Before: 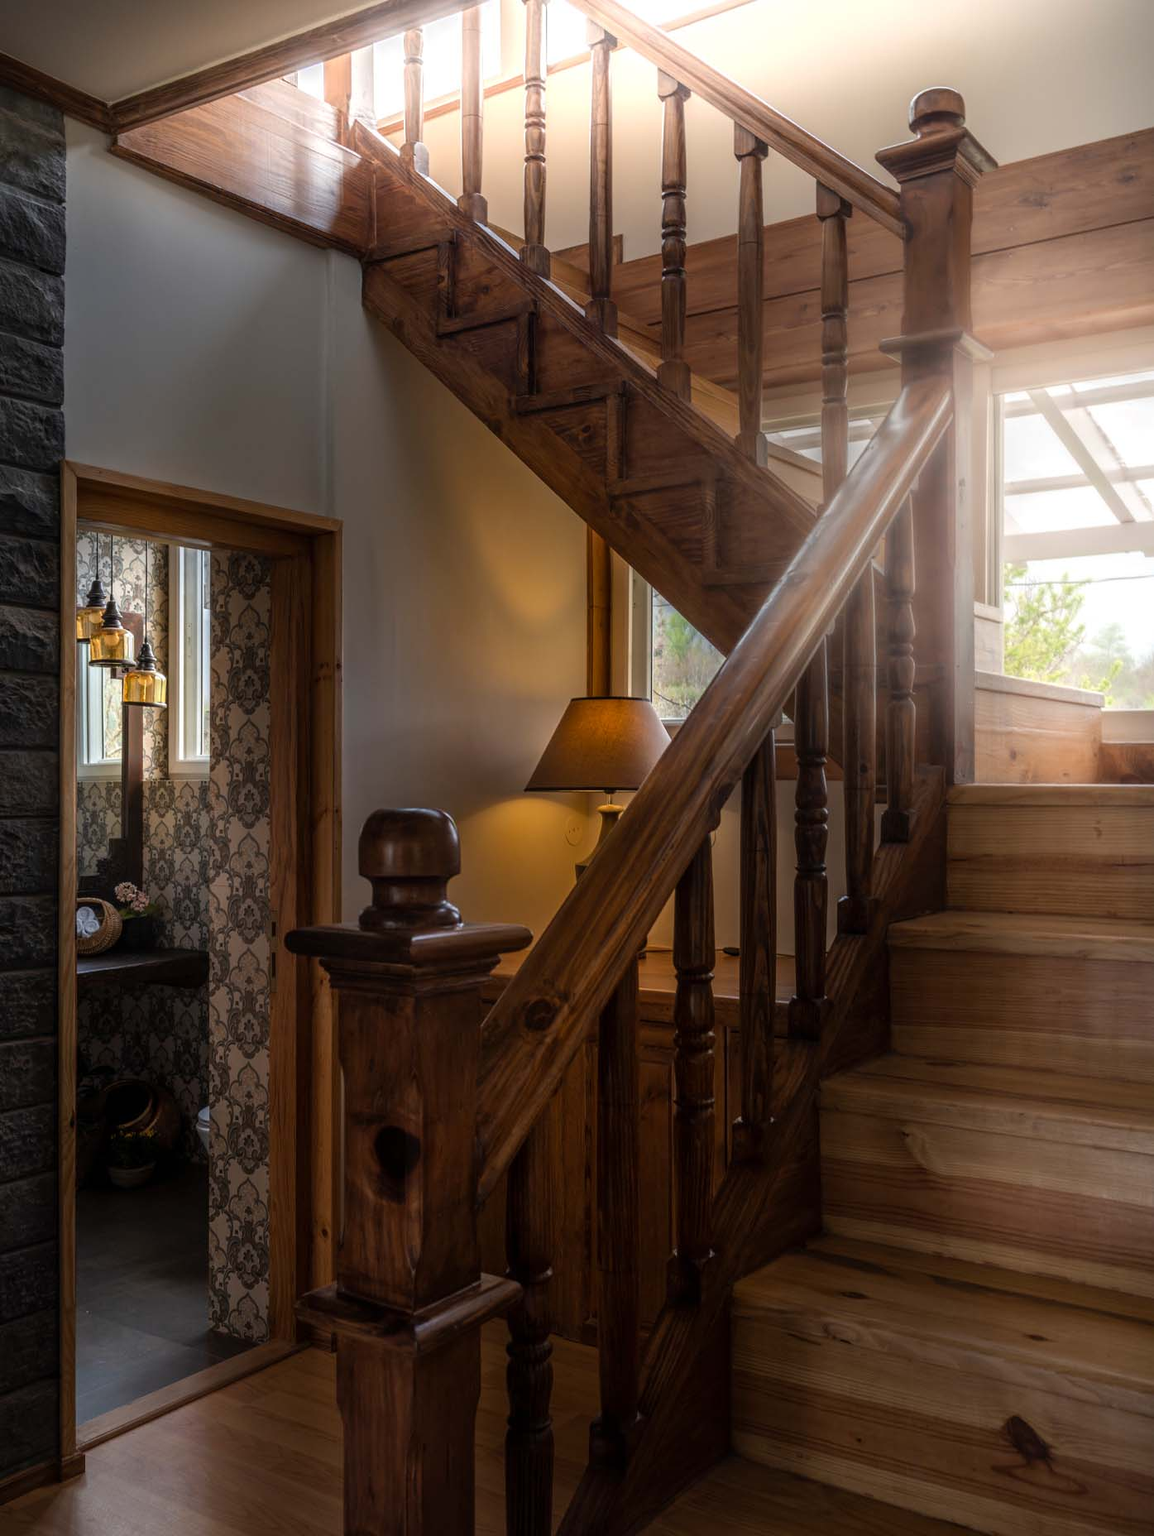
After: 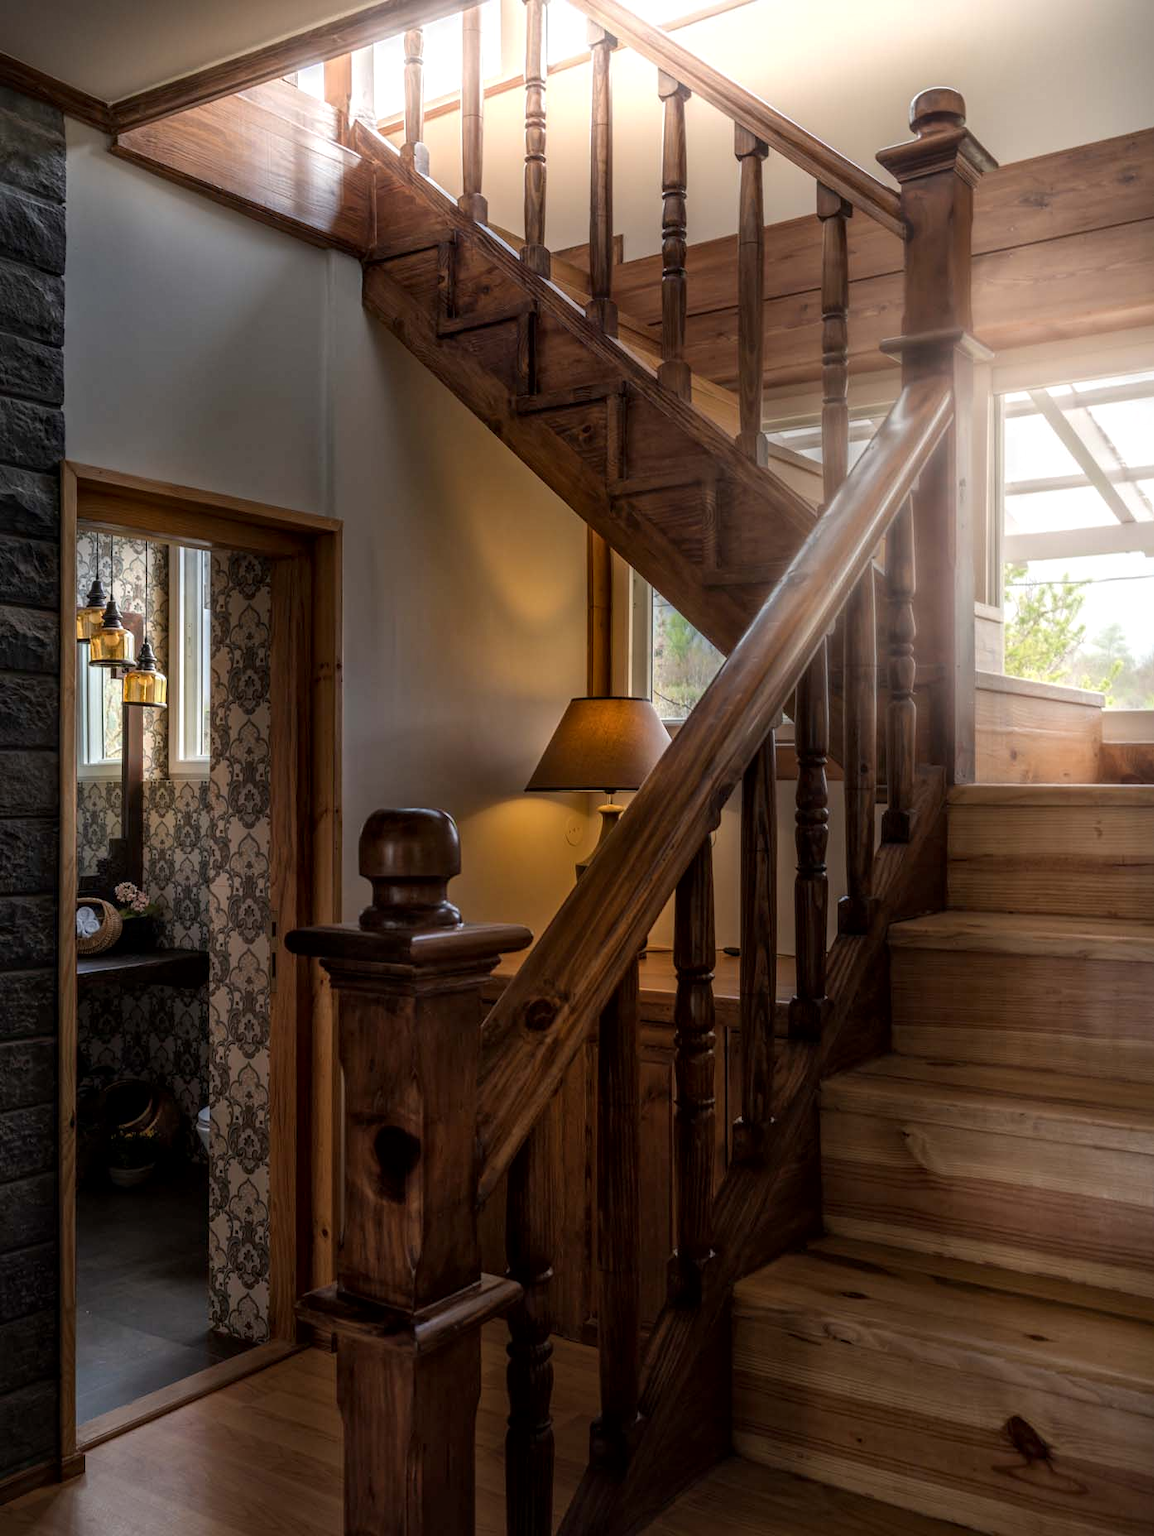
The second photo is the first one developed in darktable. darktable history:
local contrast: mode bilateral grid, contrast 20, coarseness 50, detail 130%, midtone range 0.2
base curve: exposure shift 0, preserve colors none
